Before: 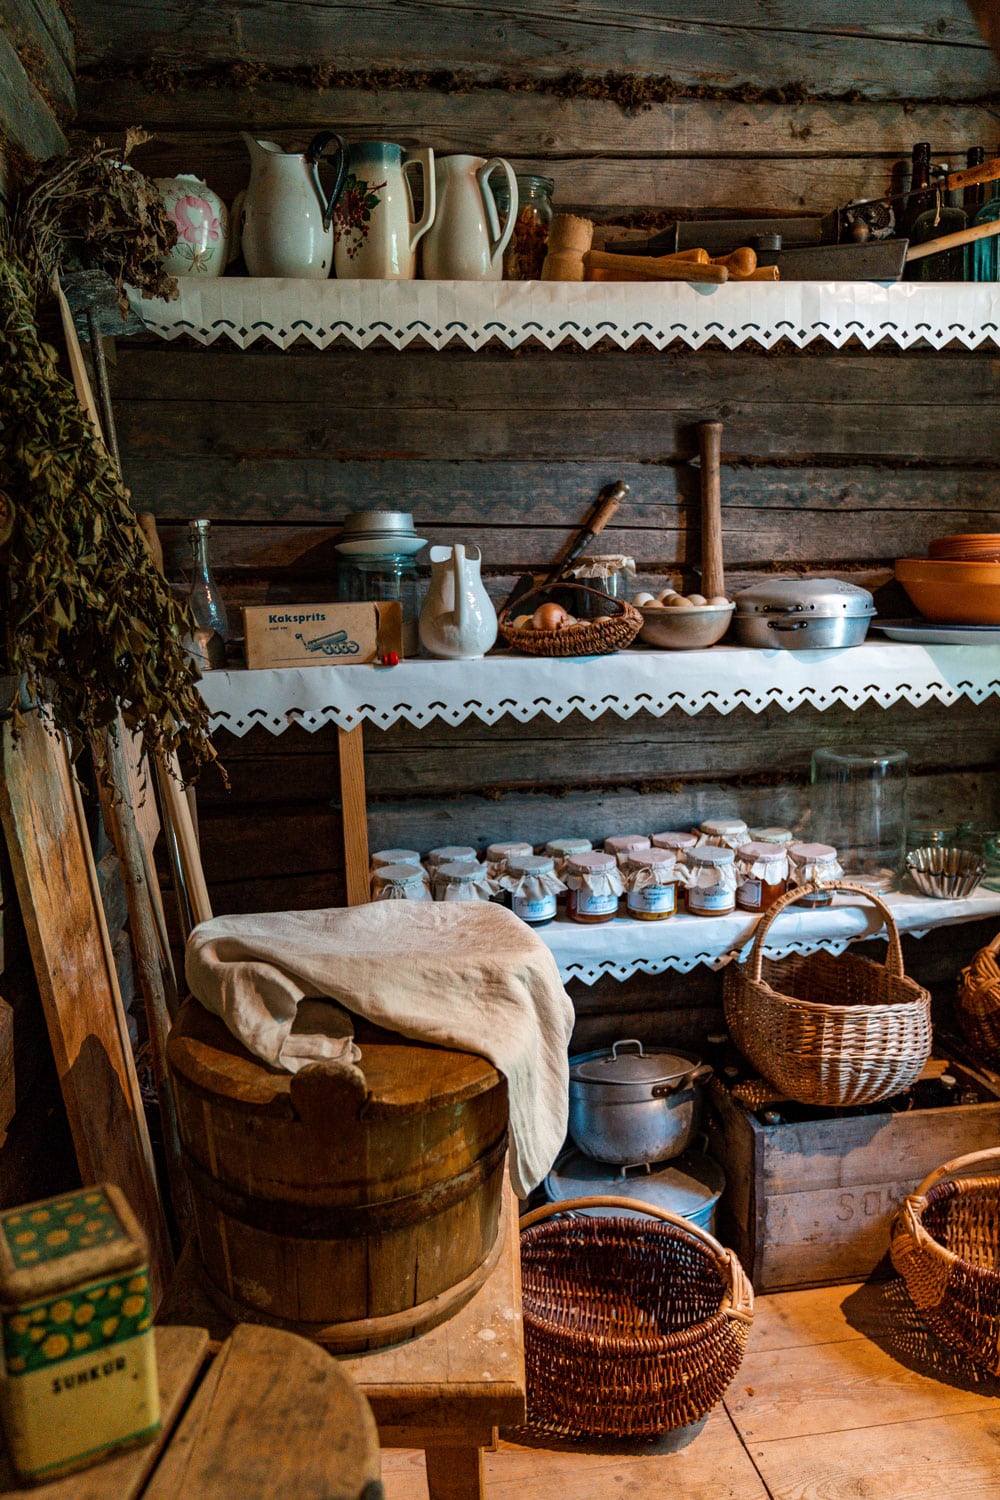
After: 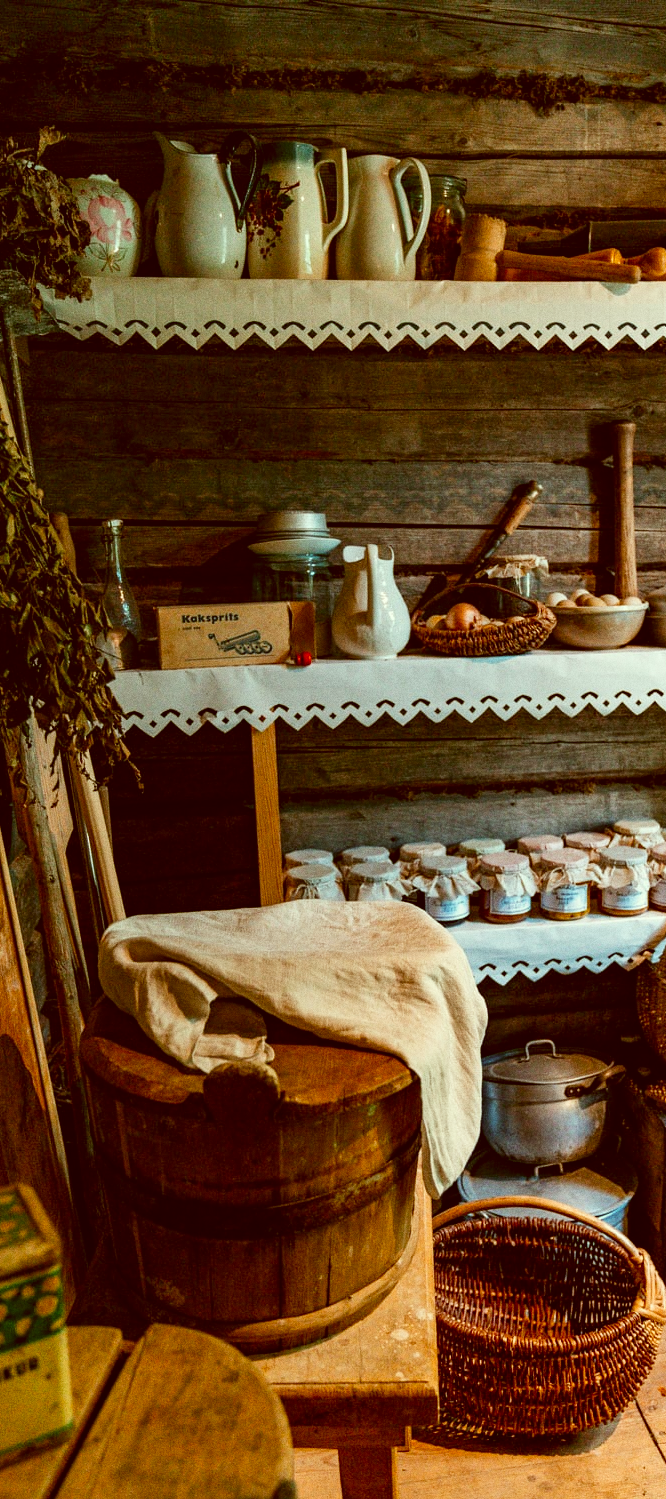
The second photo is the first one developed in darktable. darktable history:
tone curve: curves: ch0 [(0, 0) (0.004, 0.002) (0.02, 0.013) (0.218, 0.218) (0.664, 0.718) (0.832, 0.873) (1, 1)], preserve colors none
crop and rotate: left 8.786%, right 24.548%
exposure: compensate highlight preservation false
color correction: highlights a* -5.94, highlights b* 9.48, shadows a* 10.12, shadows b* 23.94
grain: coarseness 0.09 ISO
